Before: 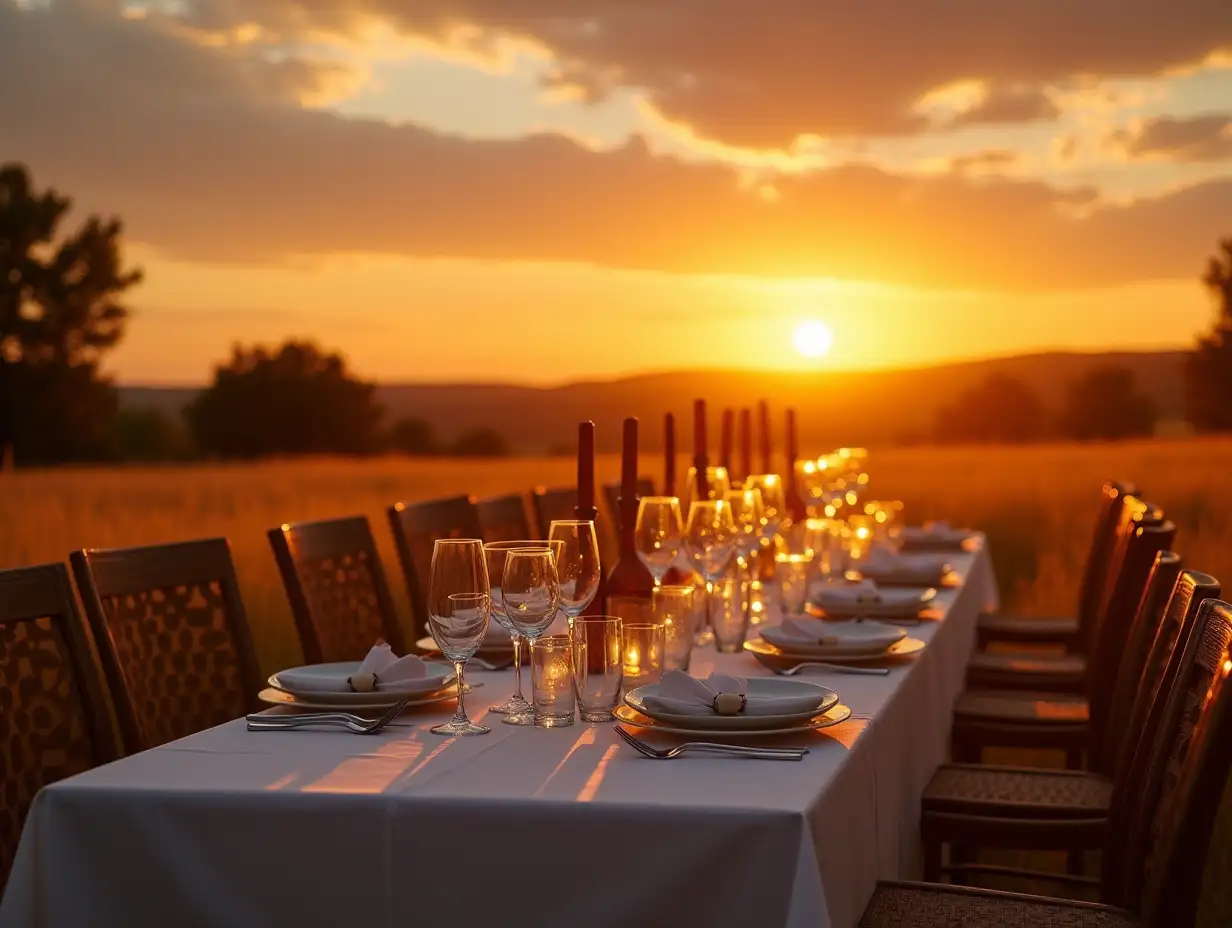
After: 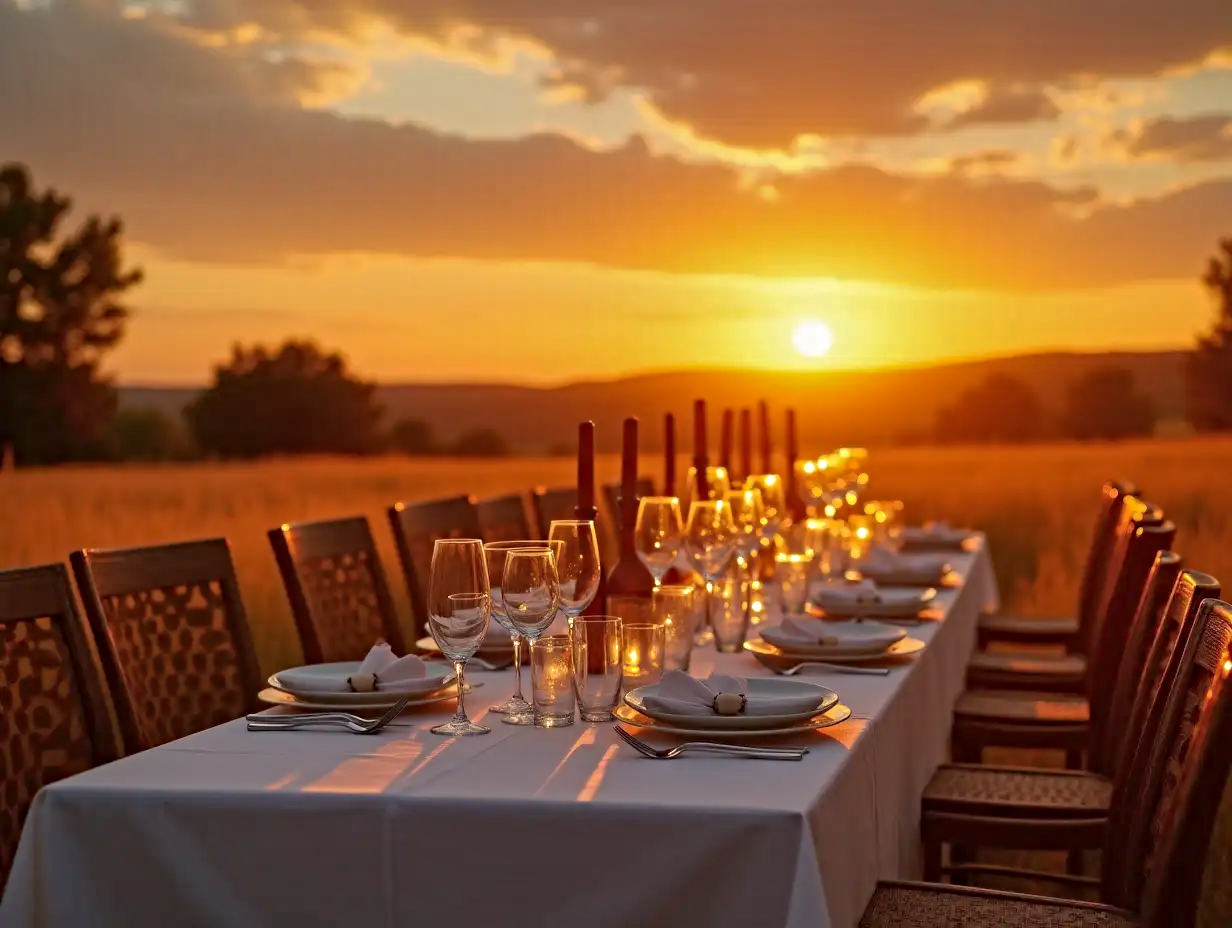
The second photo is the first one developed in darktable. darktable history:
contrast equalizer: octaves 7, y [[0.5, 0.5, 0.501, 0.63, 0.504, 0.5], [0.5 ×6], [0.5 ×6], [0 ×6], [0 ×6]]
shadows and highlights: on, module defaults
